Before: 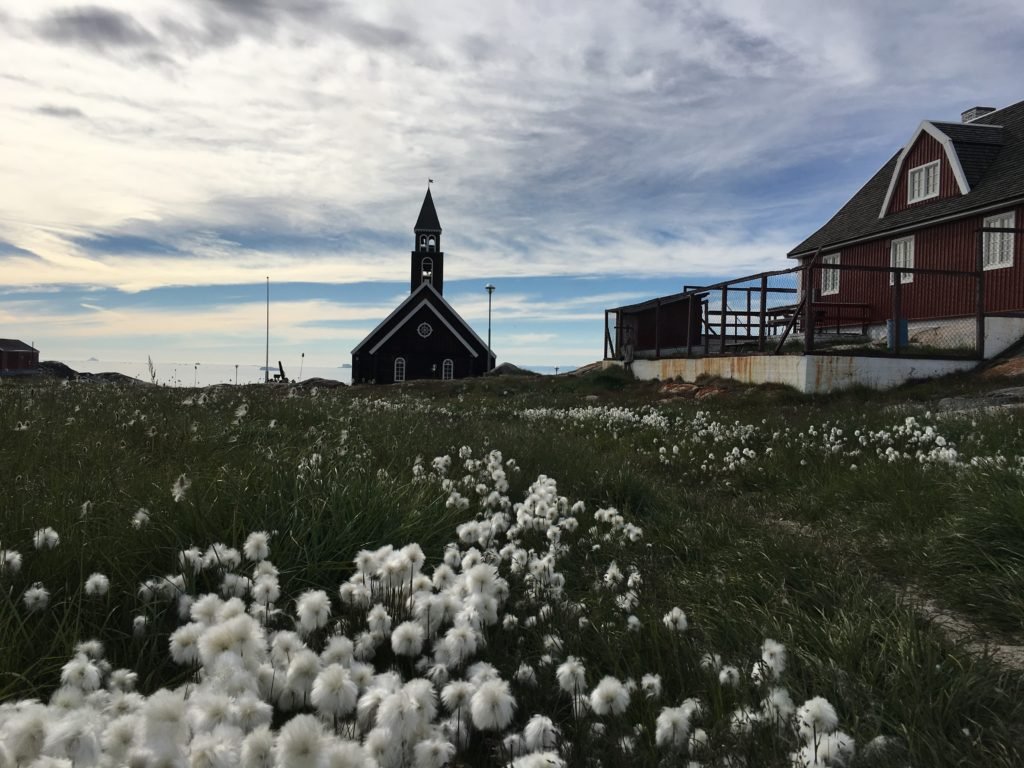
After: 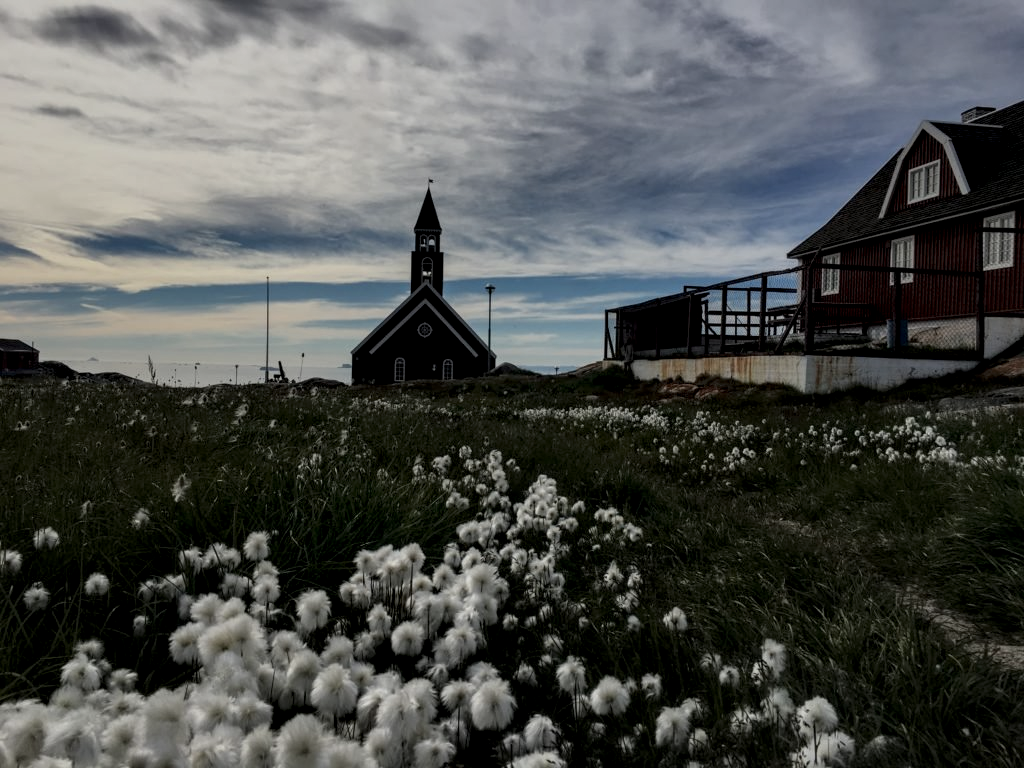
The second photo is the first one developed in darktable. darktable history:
exposure: exposure -1 EV, compensate highlight preservation false
local contrast: detail 160%
